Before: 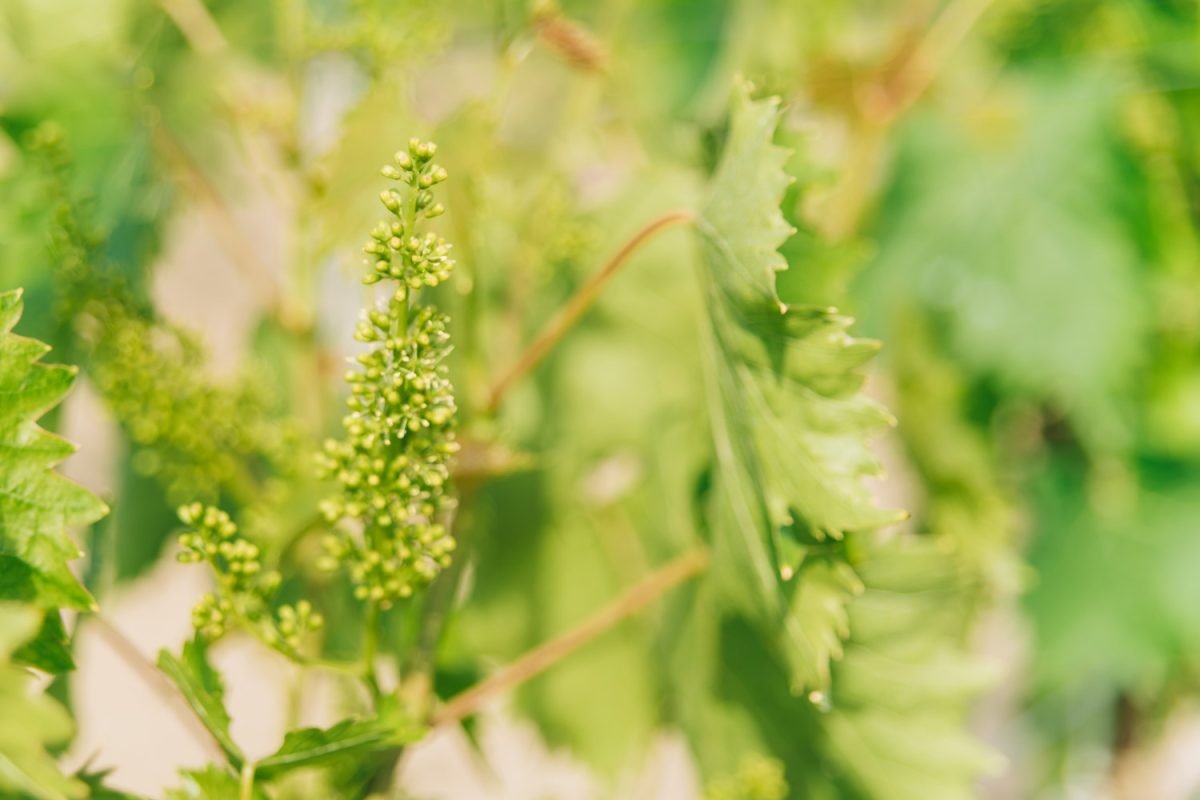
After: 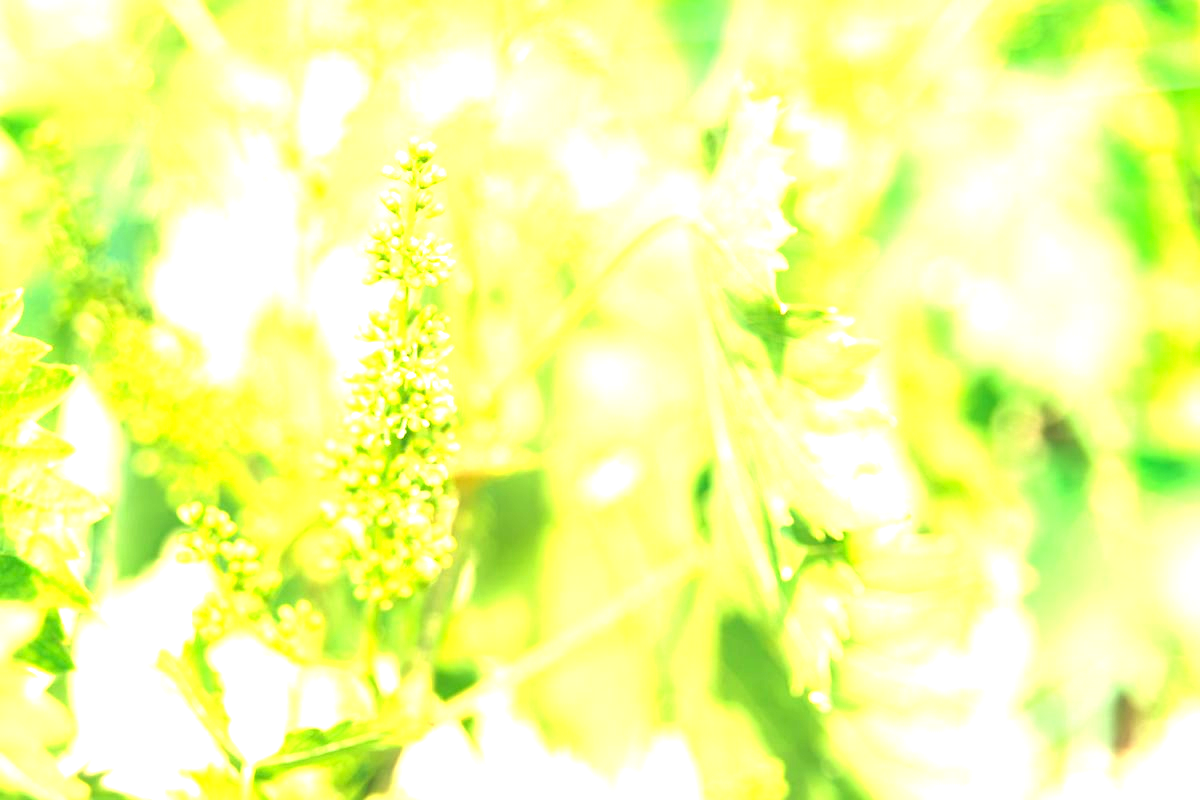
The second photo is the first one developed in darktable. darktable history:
white balance: emerald 1
exposure: exposure 2 EV, compensate exposure bias true, compensate highlight preservation false
